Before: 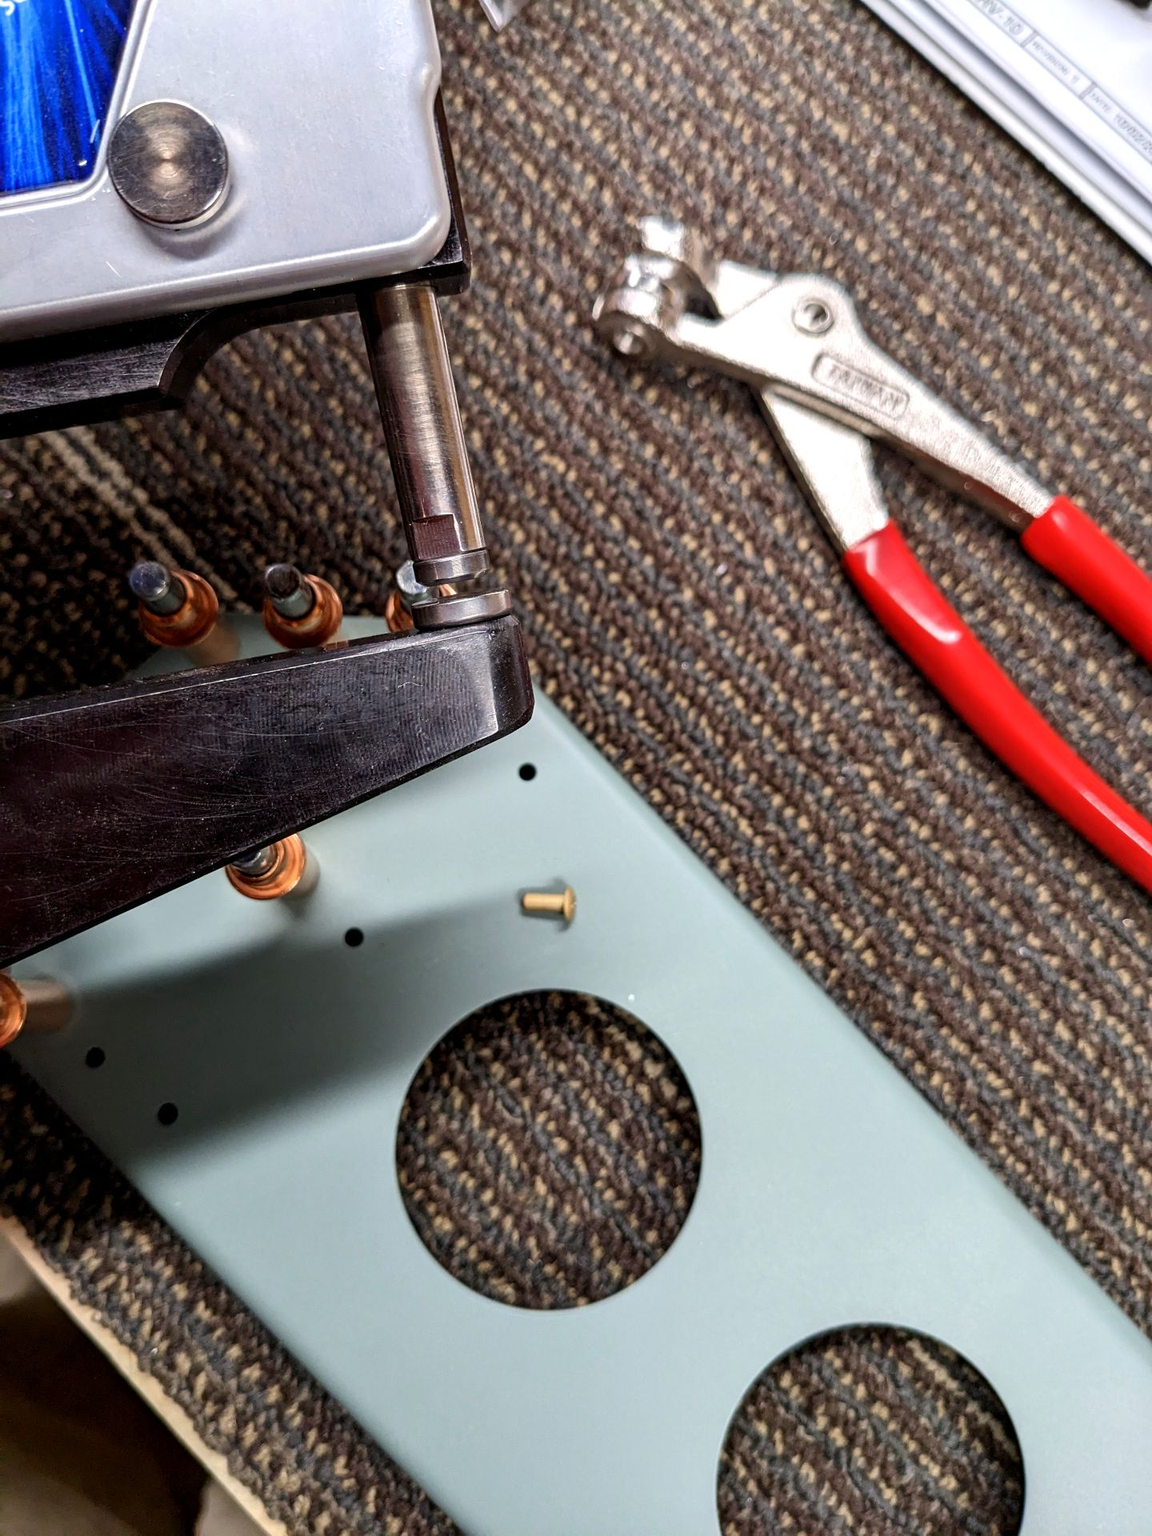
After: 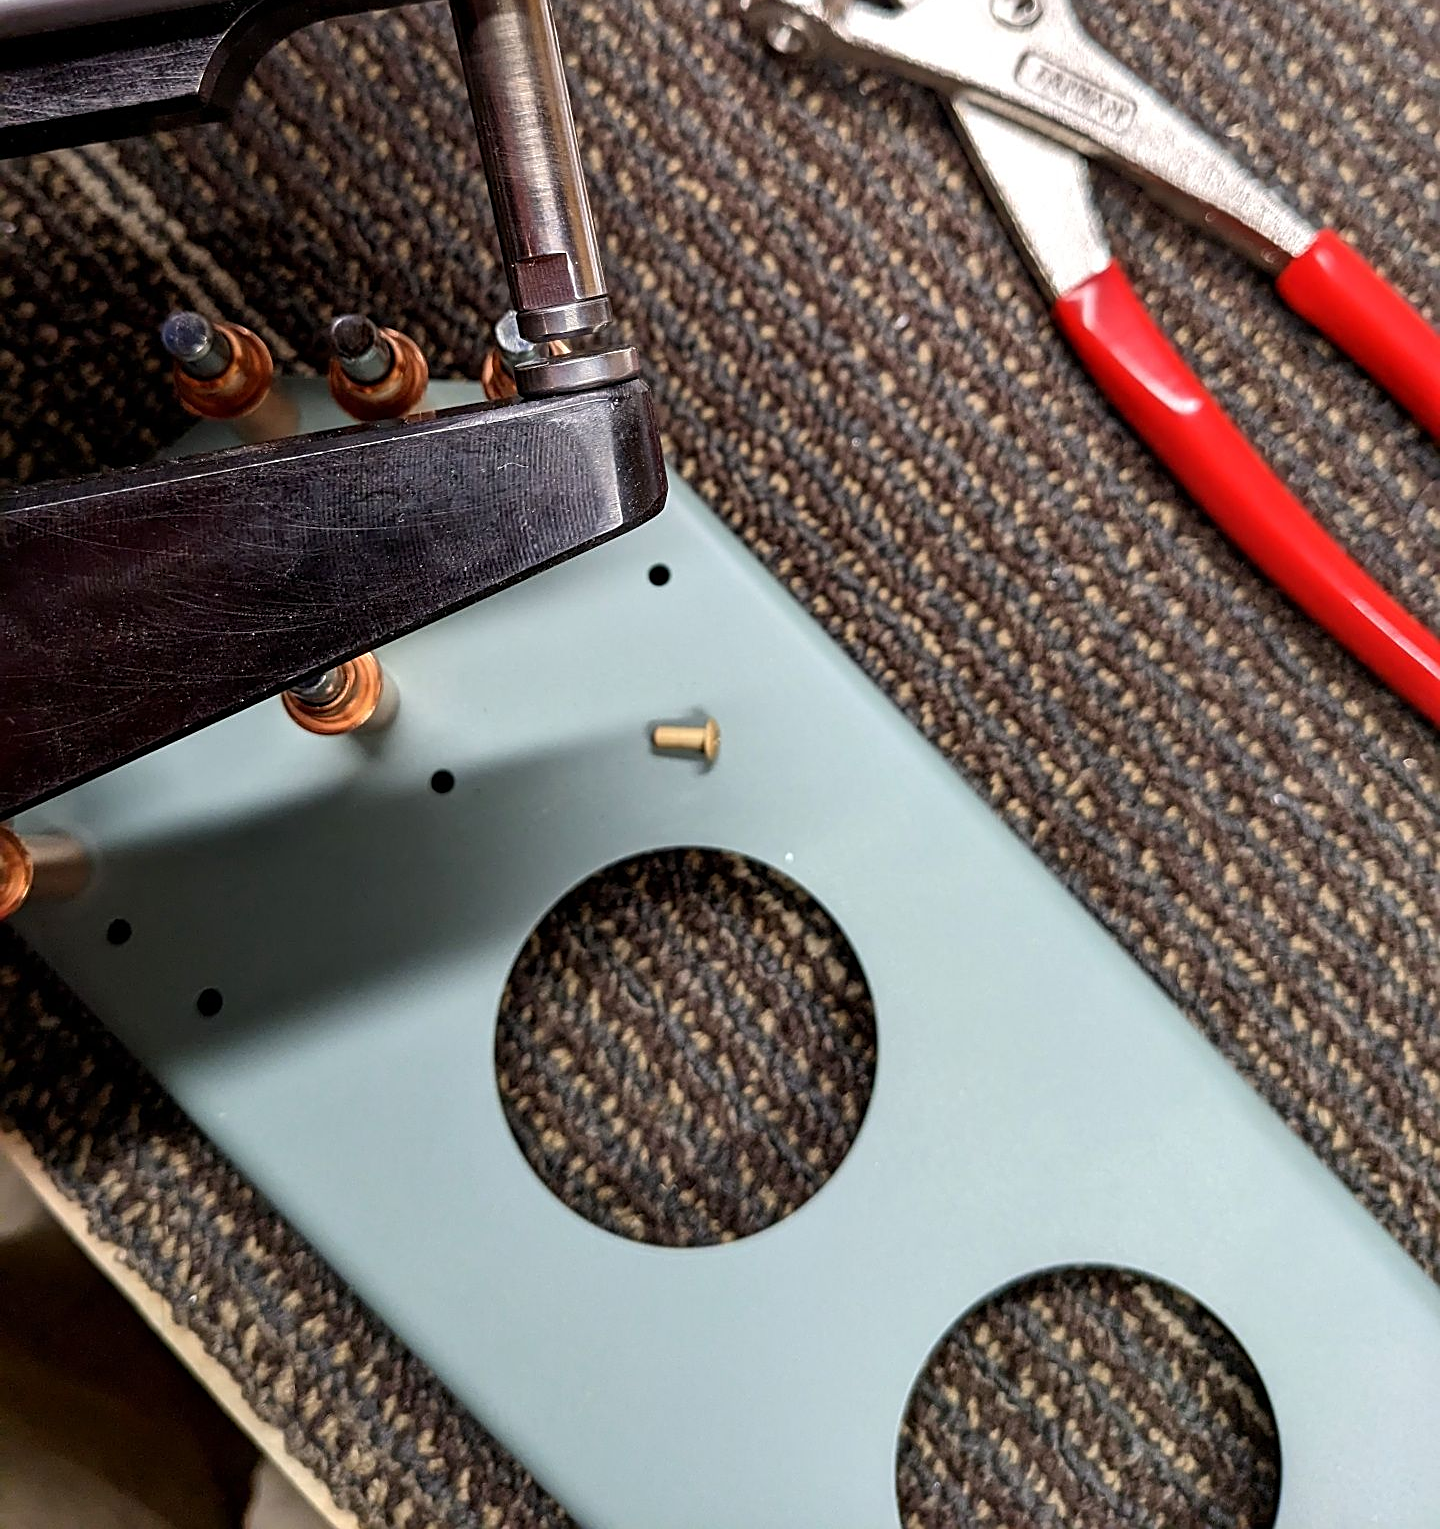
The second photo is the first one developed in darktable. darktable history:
sharpen: on, module defaults
crop and rotate: top 20.324%
